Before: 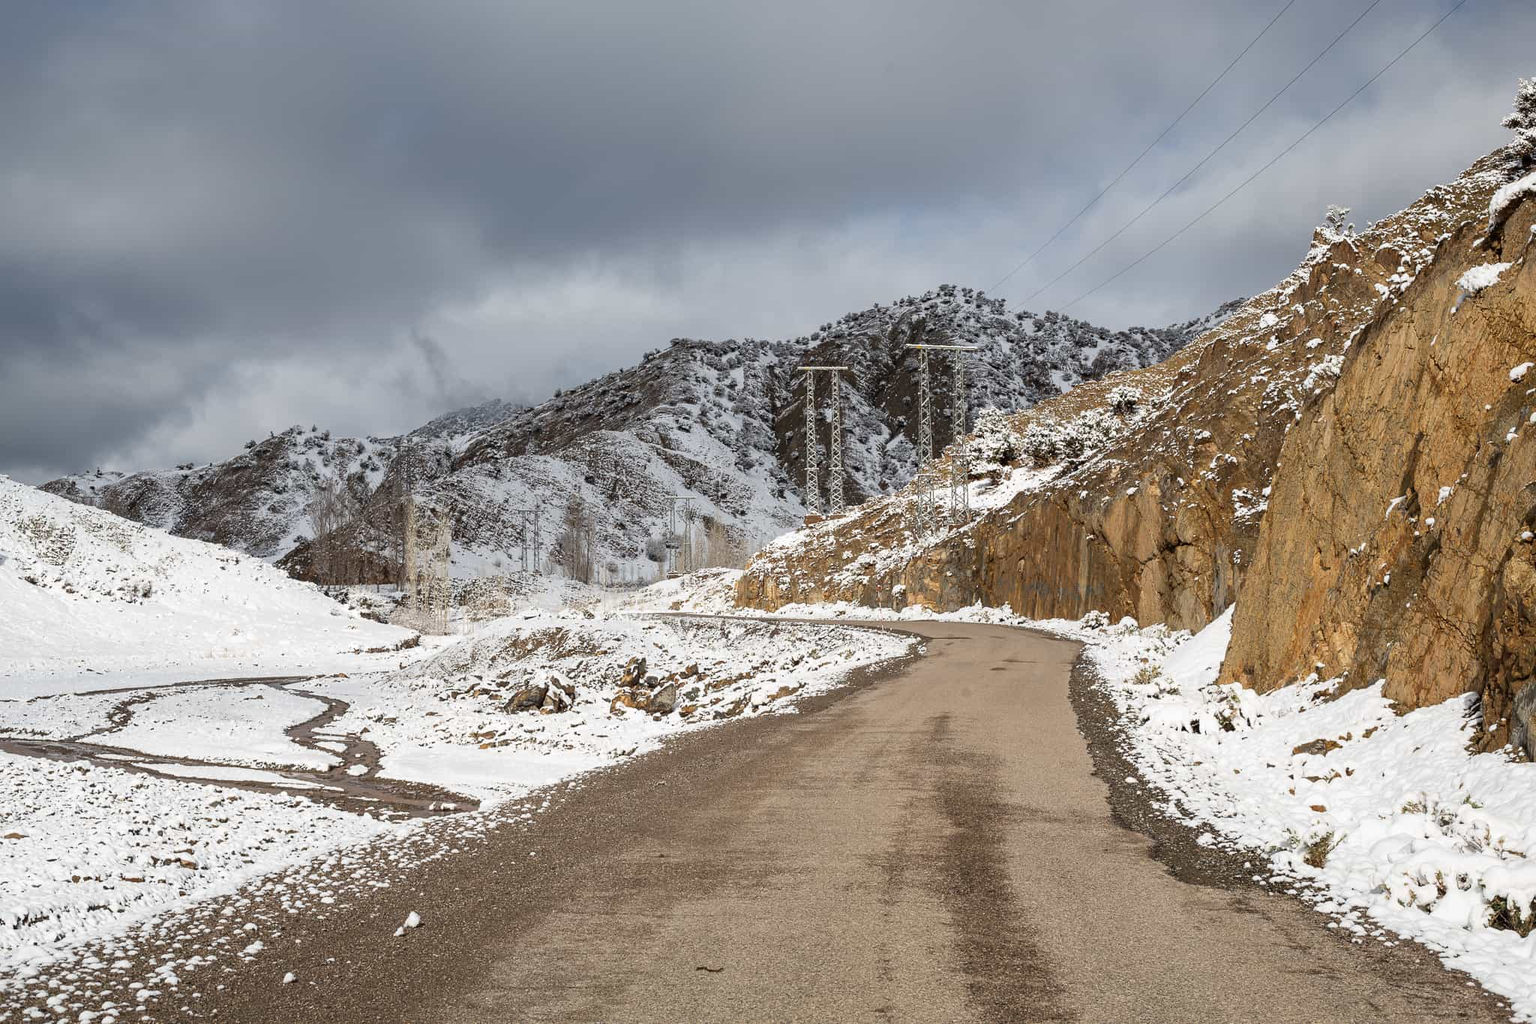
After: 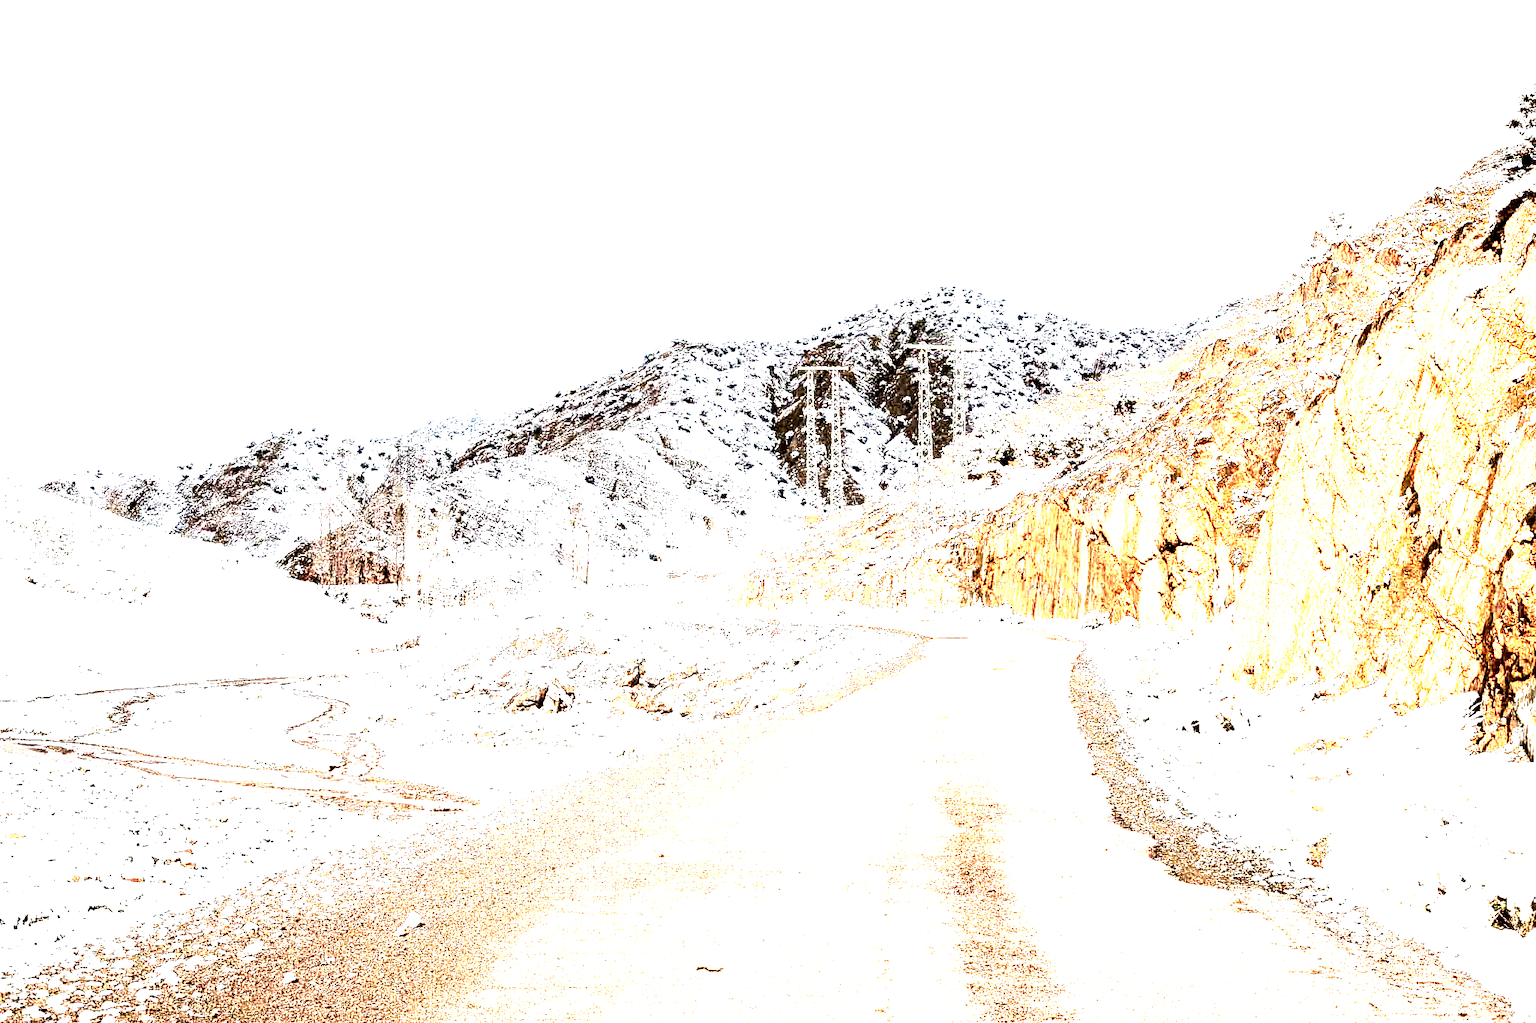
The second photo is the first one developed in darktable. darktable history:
local contrast: shadows 185%, detail 225%
exposure: black level correction 0, exposure 4 EV, compensate exposure bias true, compensate highlight preservation false
velvia: on, module defaults
color zones: curves: ch1 [(0.239, 0.552) (0.75, 0.5)]; ch2 [(0.25, 0.462) (0.749, 0.457)], mix 25.94%
